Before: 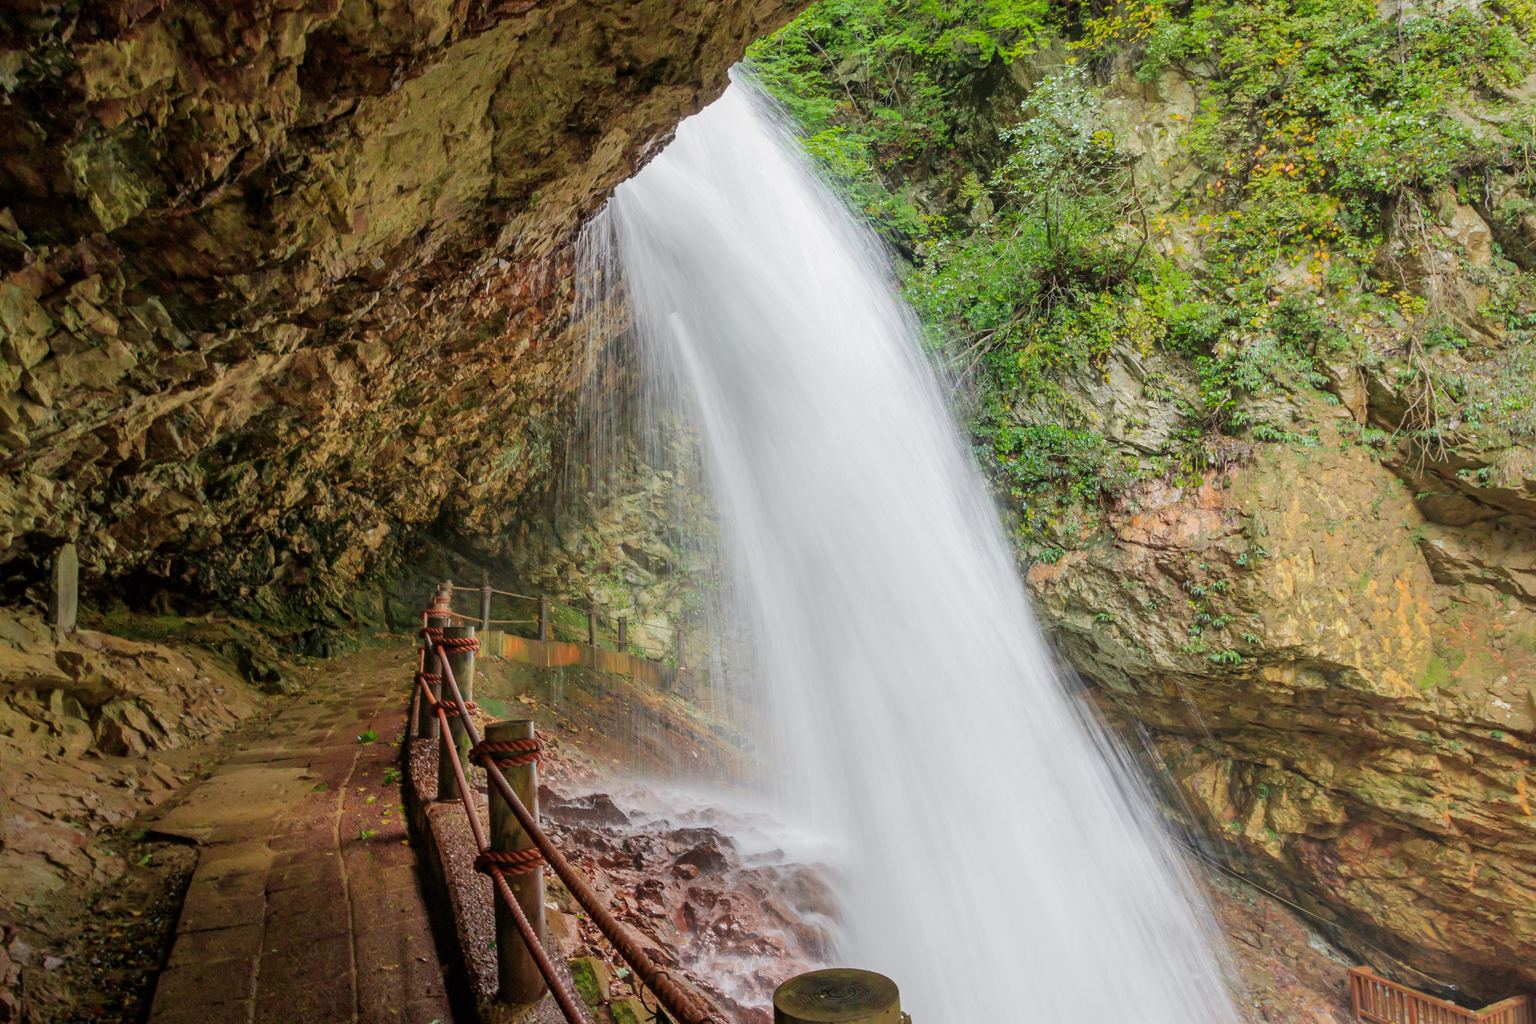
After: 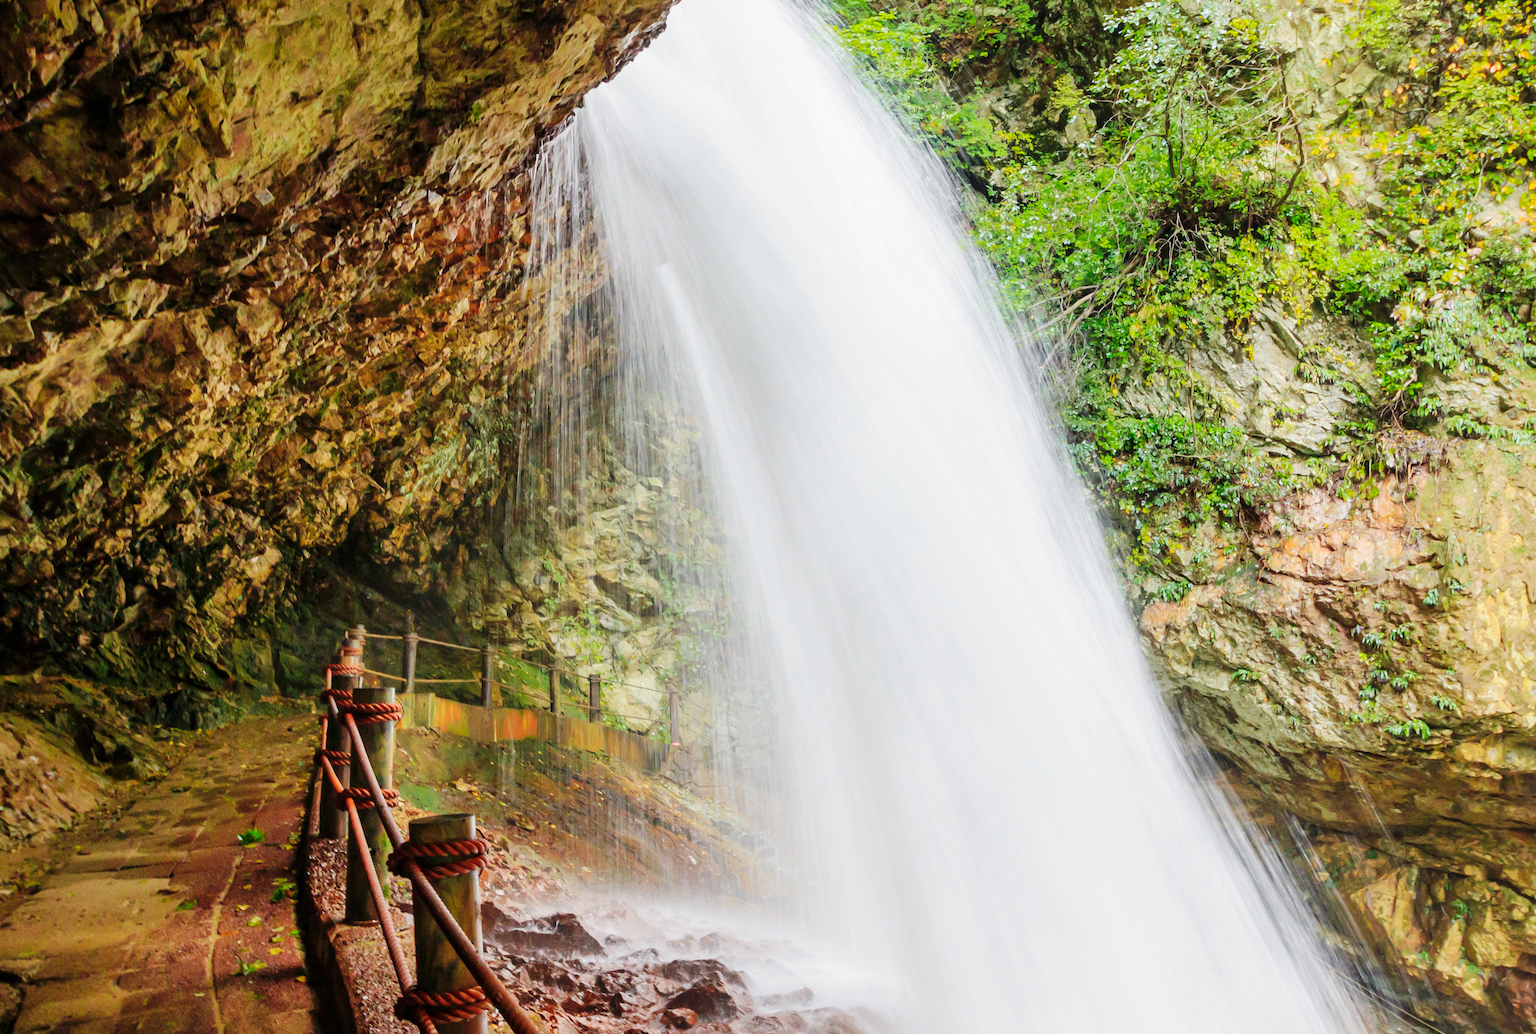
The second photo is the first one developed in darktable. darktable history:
base curve: curves: ch0 [(0, 0) (0.032, 0.025) (0.121, 0.166) (0.206, 0.329) (0.605, 0.79) (1, 1)], preserve colors none
crop and rotate: left 11.857%, top 11.491%, right 14.063%, bottom 13.652%
